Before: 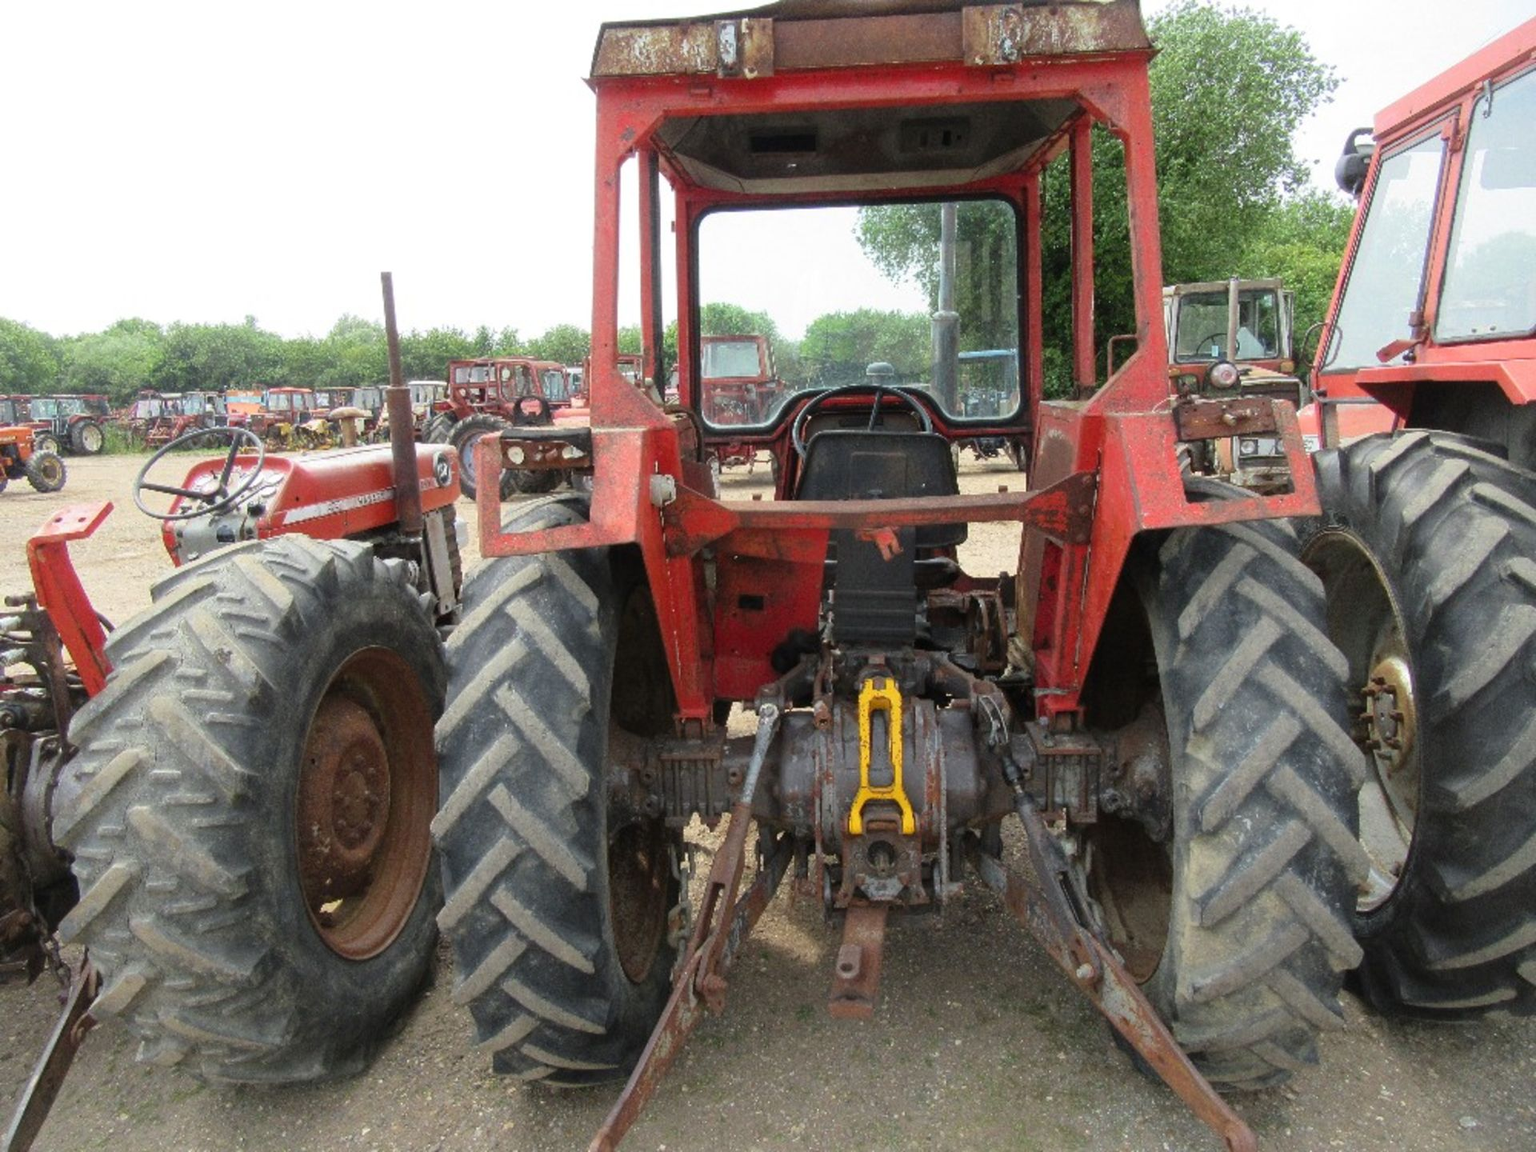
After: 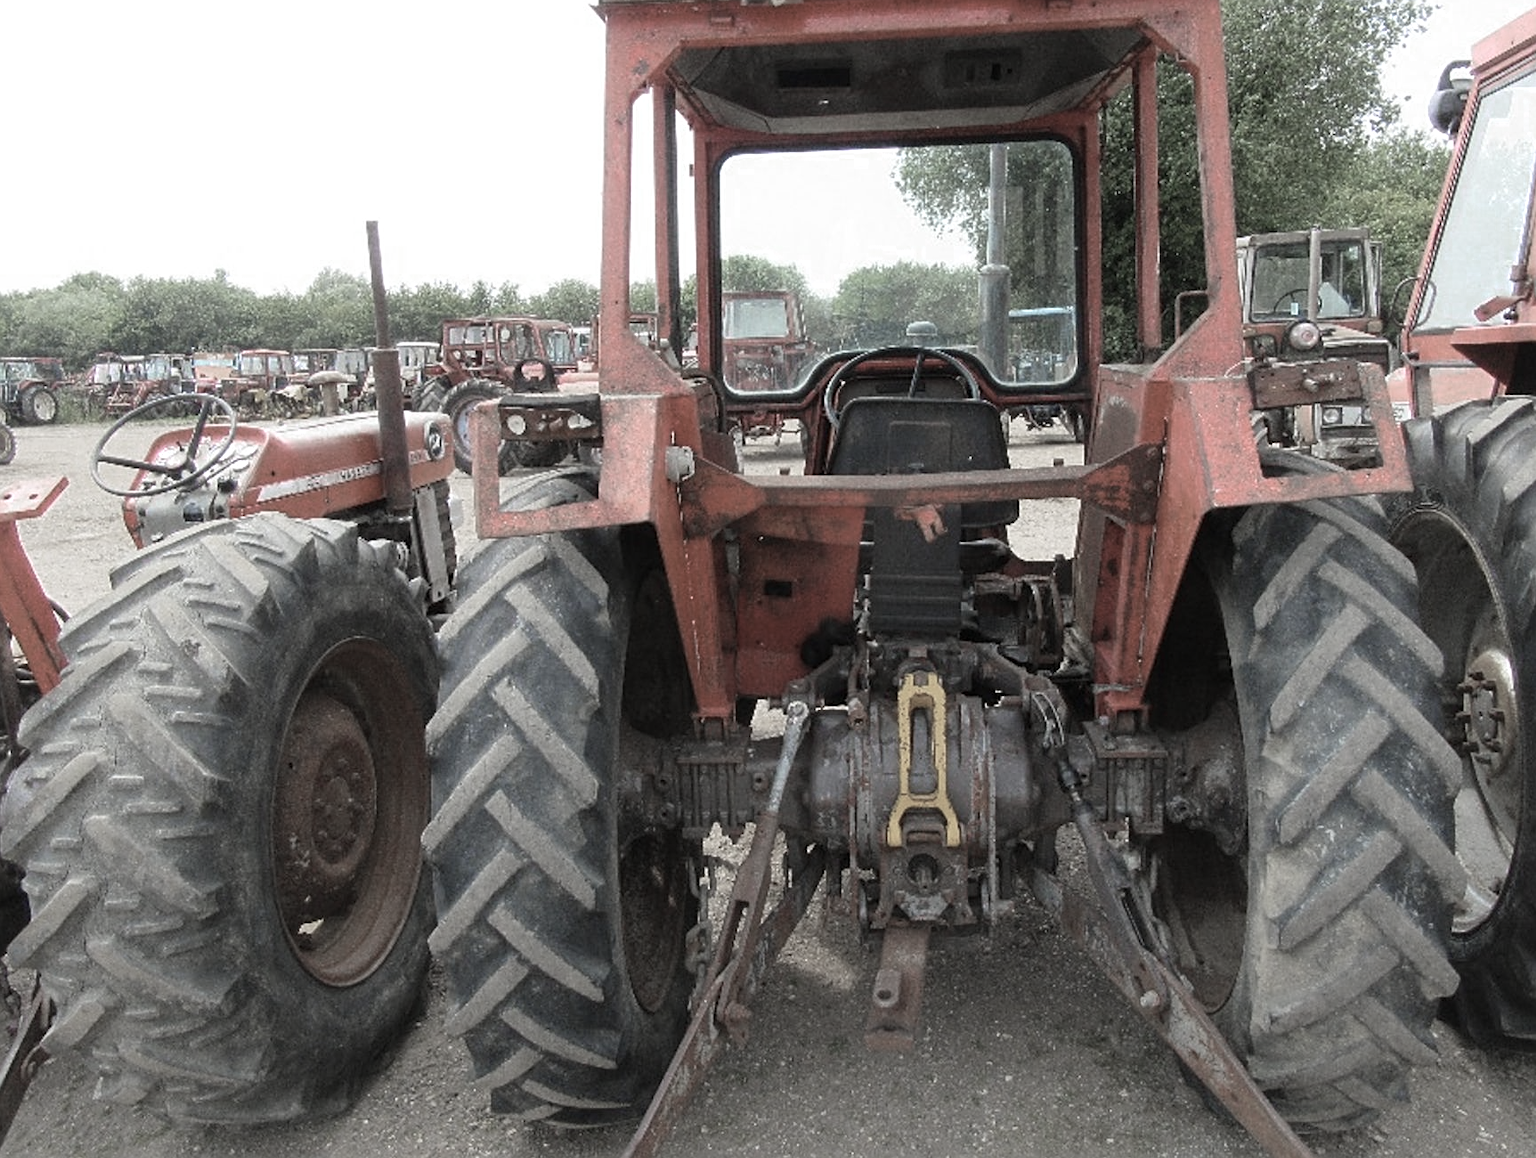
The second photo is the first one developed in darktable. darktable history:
sharpen: on, module defaults
crop: left 3.392%, top 6.419%, right 6.752%, bottom 3.233%
color zones: curves: ch0 [(0, 0.613) (0.01, 0.613) (0.245, 0.448) (0.498, 0.529) (0.642, 0.665) (0.879, 0.777) (0.99, 0.613)]; ch1 [(0, 0.272) (0.219, 0.127) (0.724, 0.346)]
